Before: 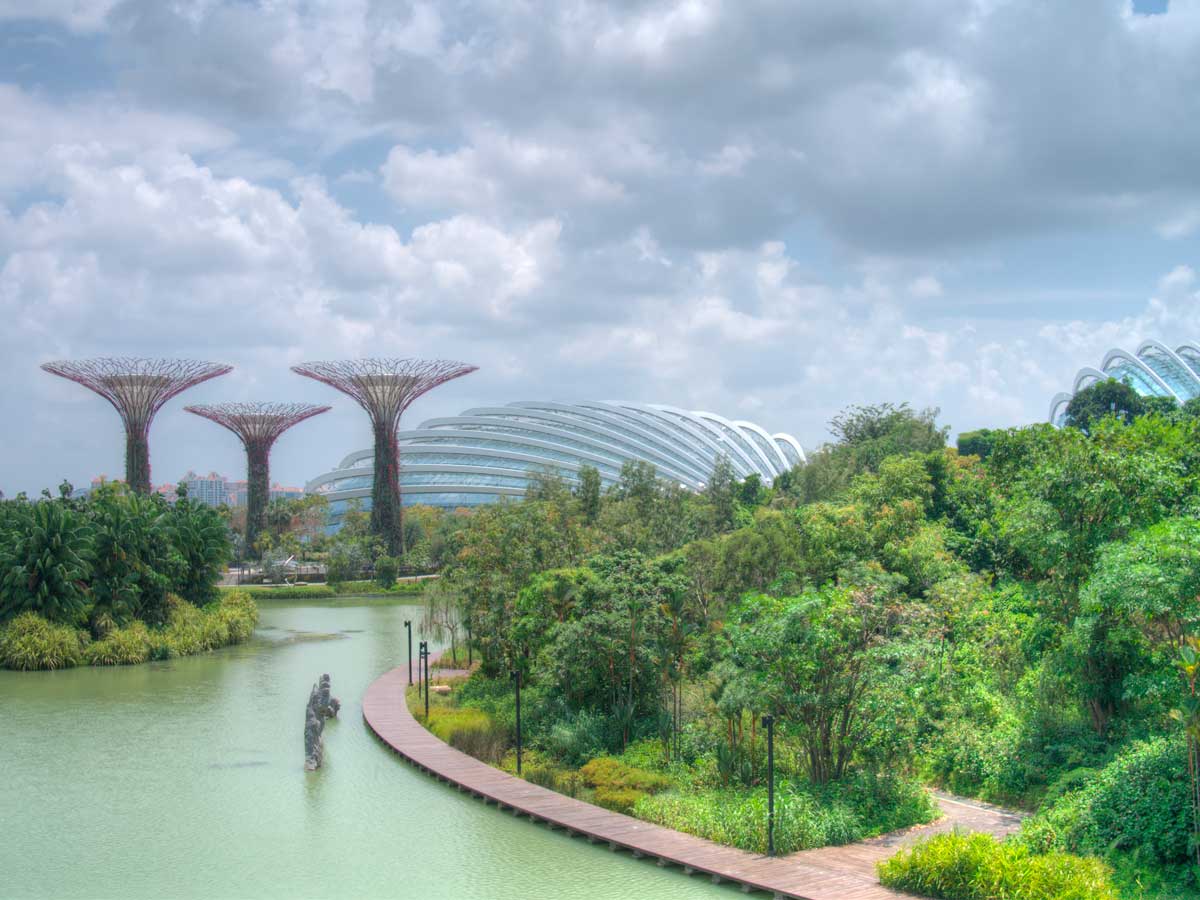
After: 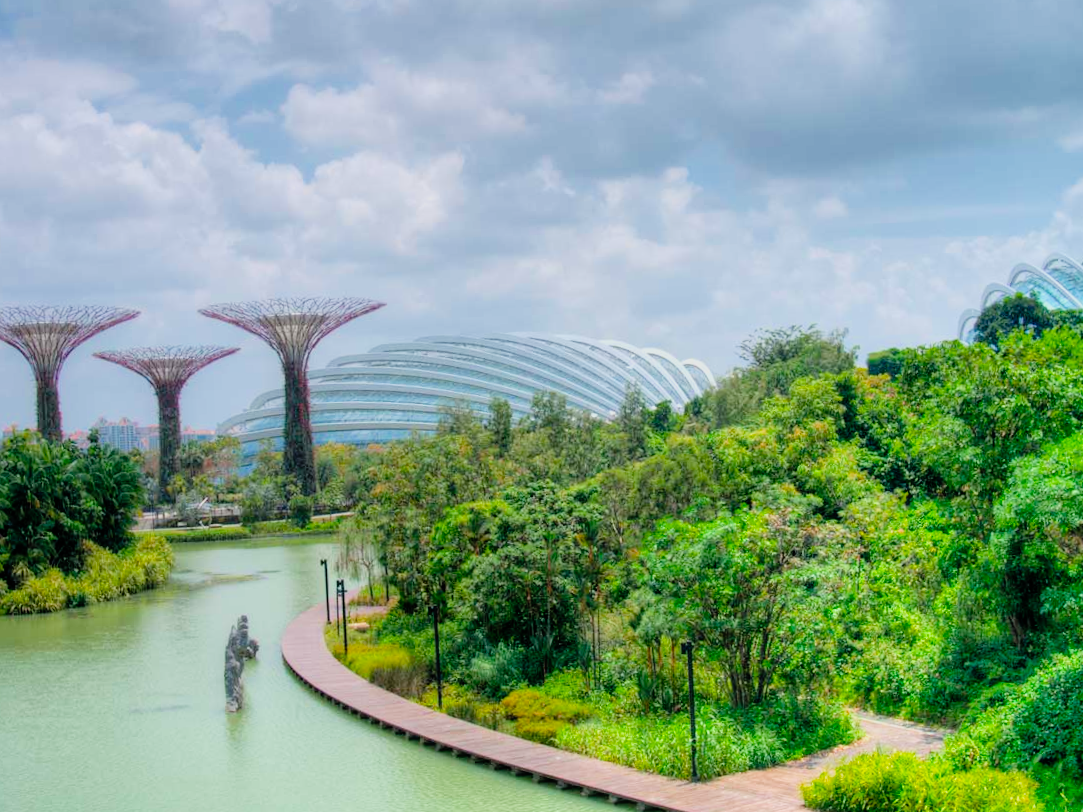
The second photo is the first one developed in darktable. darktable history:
shadows and highlights: shadows 75, highlights -25, soften with gaussian
crop and rotate: angle 1.96°, left 5.673%, top 5.673%
white balance: emerald 1
exposure: black level correction 0.001, exposure 0.191 EV, compensate highlight preservation false
tone curve: curves: ch0 [(0, 0) (0.003, 0.003) (0.011, 0.003) (0.025, 0.007) (0.044, 0.014) (0.069, 0.02) (0.1, 0.03) (0.136, 0.054) (0.177, 0.099) (0.224, 0.156) (0.277, 0.227) (0.335, 0.302) (0.399, 0.375) (0.468, 0.456) (0.543, 0.54) (0.623, 0.625) (0.709, 0.717) (0.801, 0.807) (0.898, 0.895) (1, 1)], preserve colors none
filmic rgb: black relative exposure -7.75 EV, white relative exposure 4.4 EV, threshold 3 EV, target black luminance 0%, hardness 3.76, latitude 50.51%, contrast 1.074, highlights saturation mix 10%, shadows ↔ highlights balance -0.22%, color science v4 (2020), enable highlight reconstruction true
